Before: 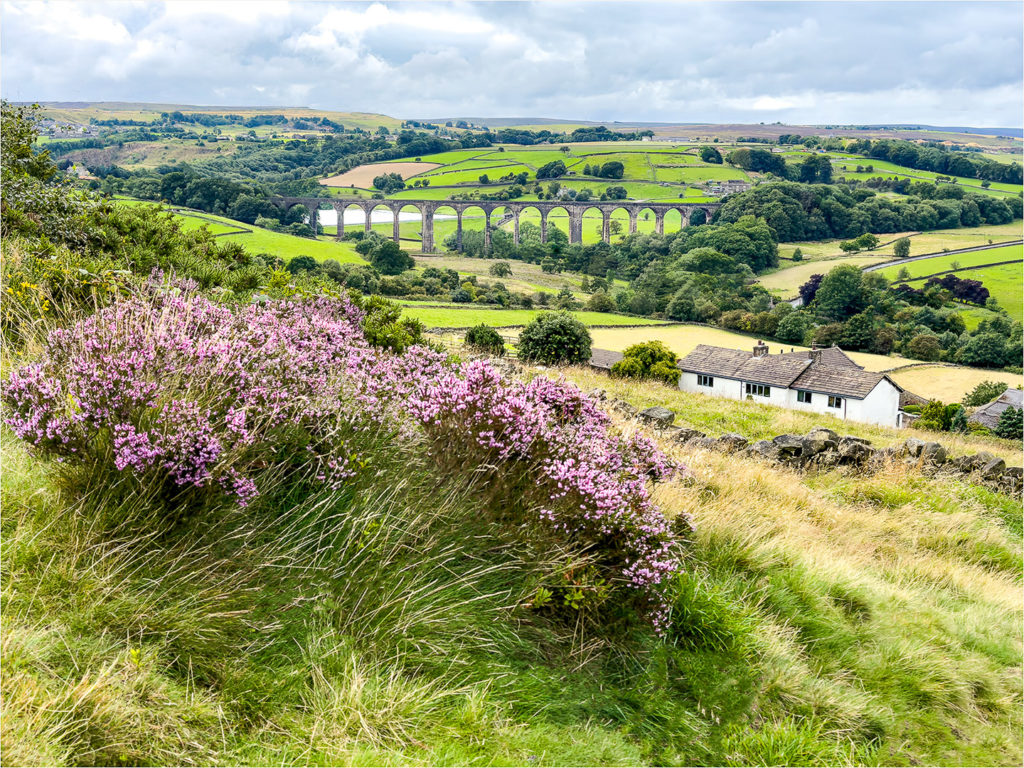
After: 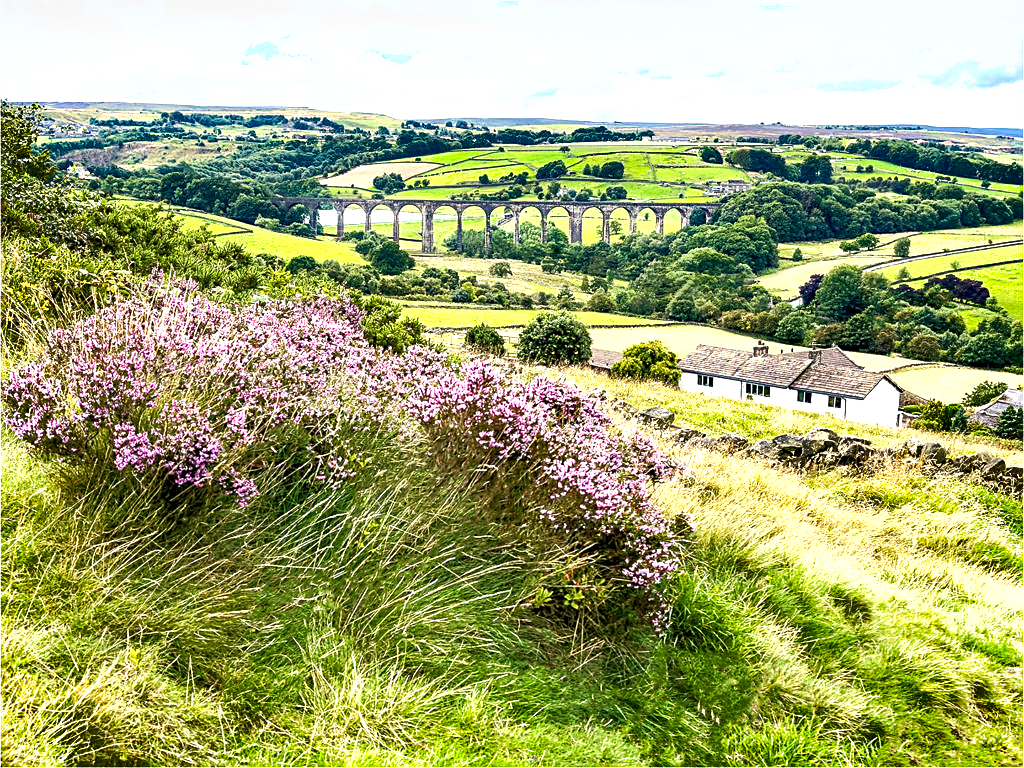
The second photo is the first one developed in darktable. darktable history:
exposure: black level correction 0, exposure 0.7 EV, compensate exposure bias true, compensate highlight preservation false
sharpen: on, module defaults
shadows and highlights: soften with gaussian
velvia: on, module defaults
local contrast: highlights 100%, shadows 100%, detail 120%, midtone range 0.2
